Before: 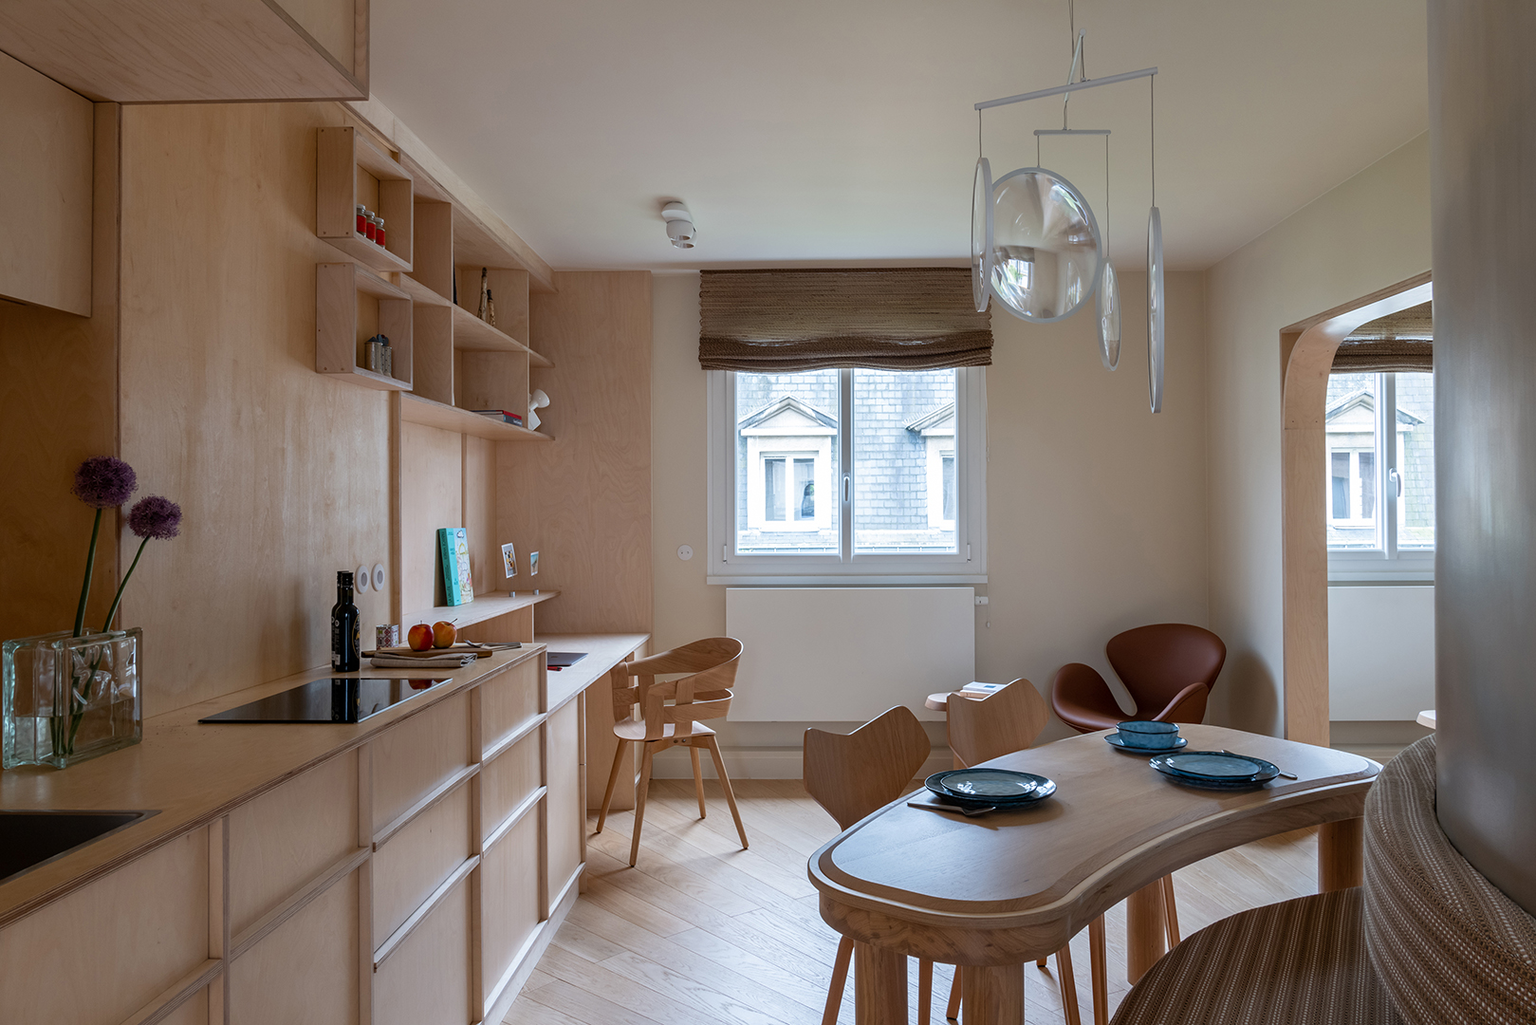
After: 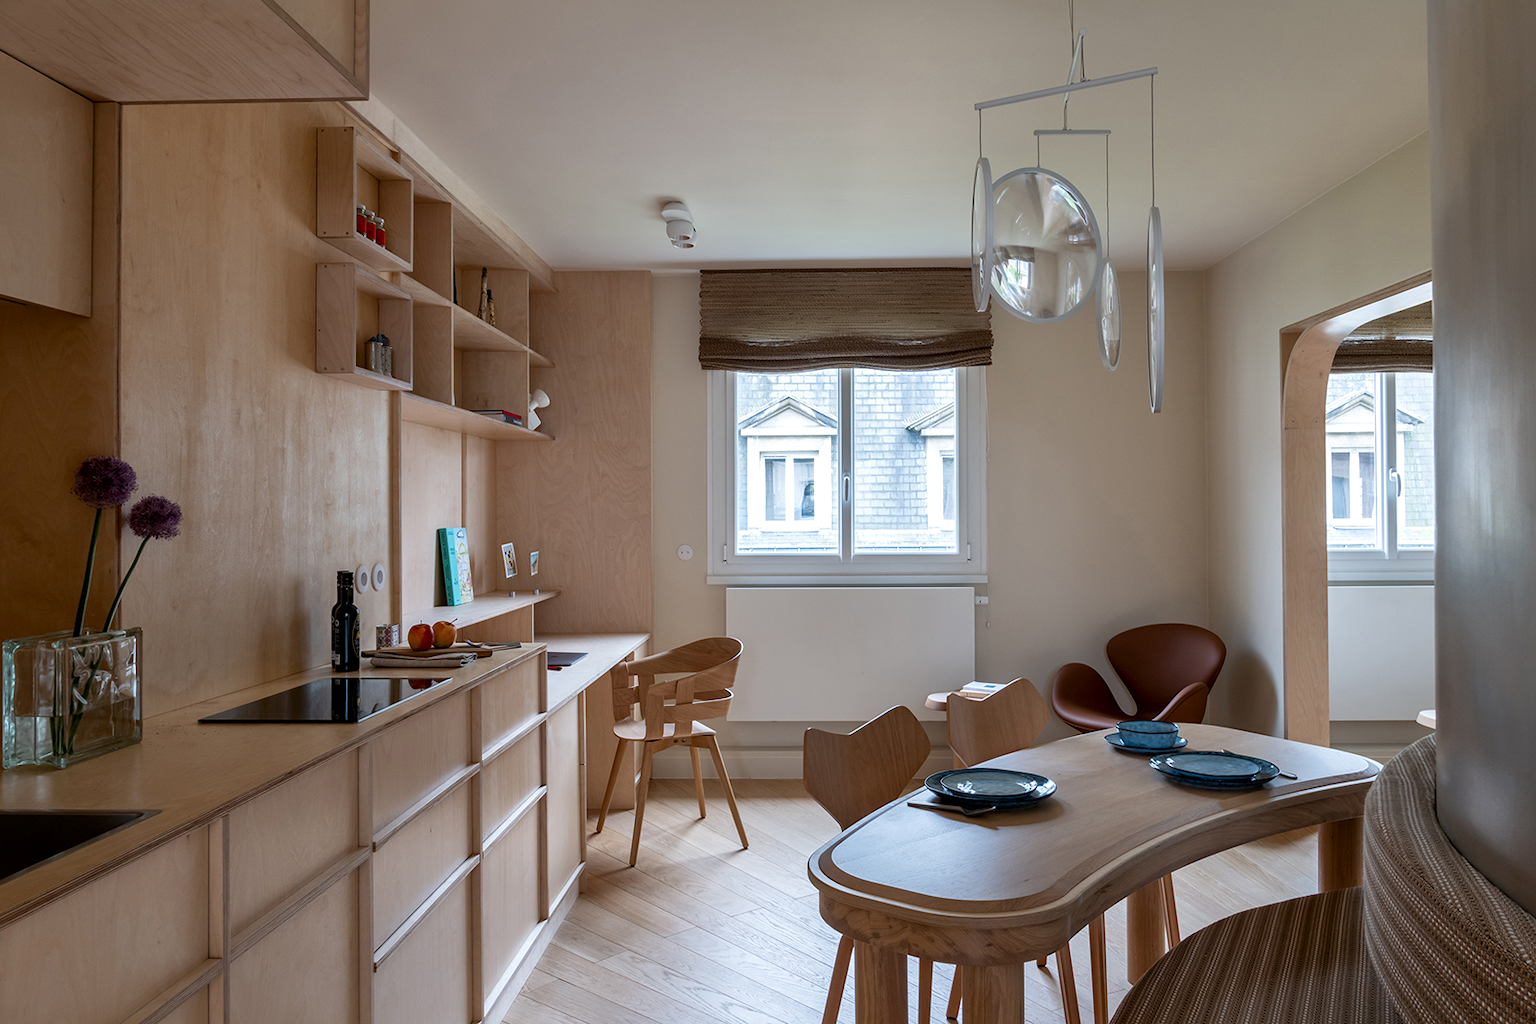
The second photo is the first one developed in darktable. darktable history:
local contrast: mode bilateral grid, contrast 20, coarseness 51, detail 128%, midtone range 0.2
